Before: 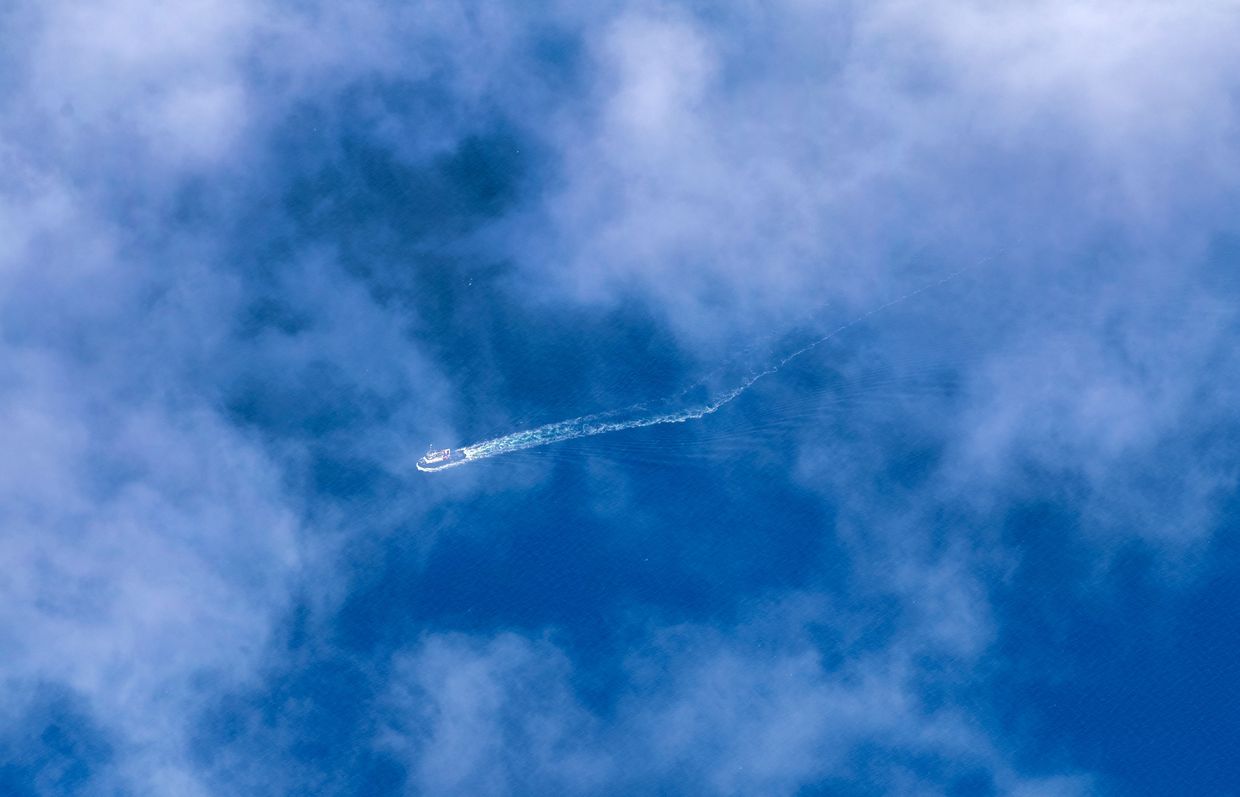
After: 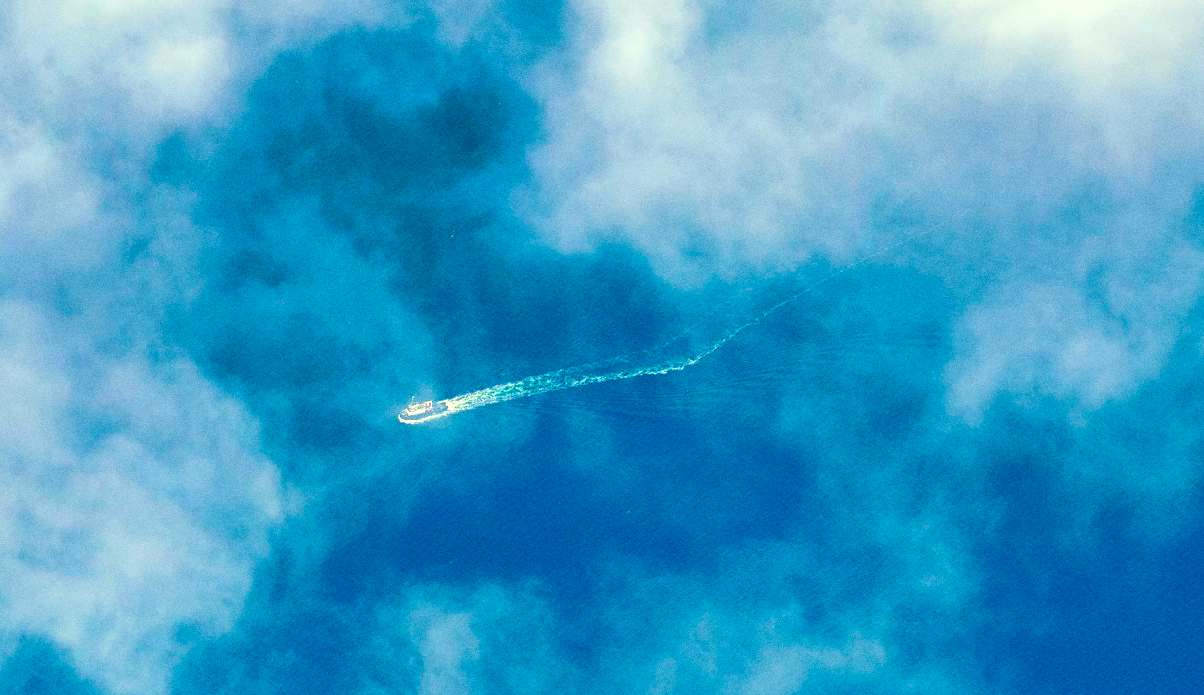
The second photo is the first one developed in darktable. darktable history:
grain: coarseness 0.09 ISO
crop: left 1.507%, top 6.147%, right 1.379%, bottom 6.637%
color balance rgb: perceptual saturation grading › global saturation 25%, global vibrance 20%
exposure: black level correction 0, exposure 0.7 EV, compensate highlight preservation false
color balance: mode lift, gamma, gain (sRGB), lift [1, 0.69, 1, 1], gamma [1, 1.482, 1, 1], gain [1, 1, 1, 0.802]
